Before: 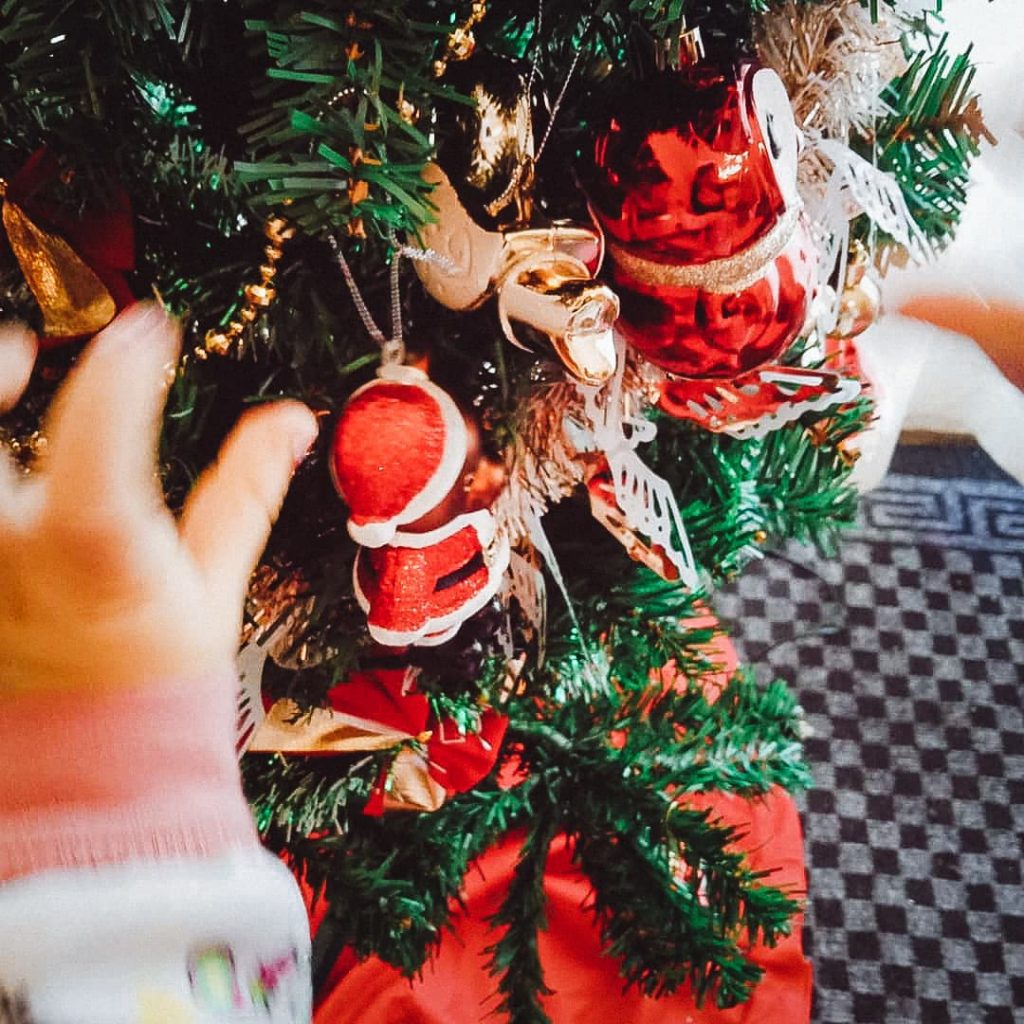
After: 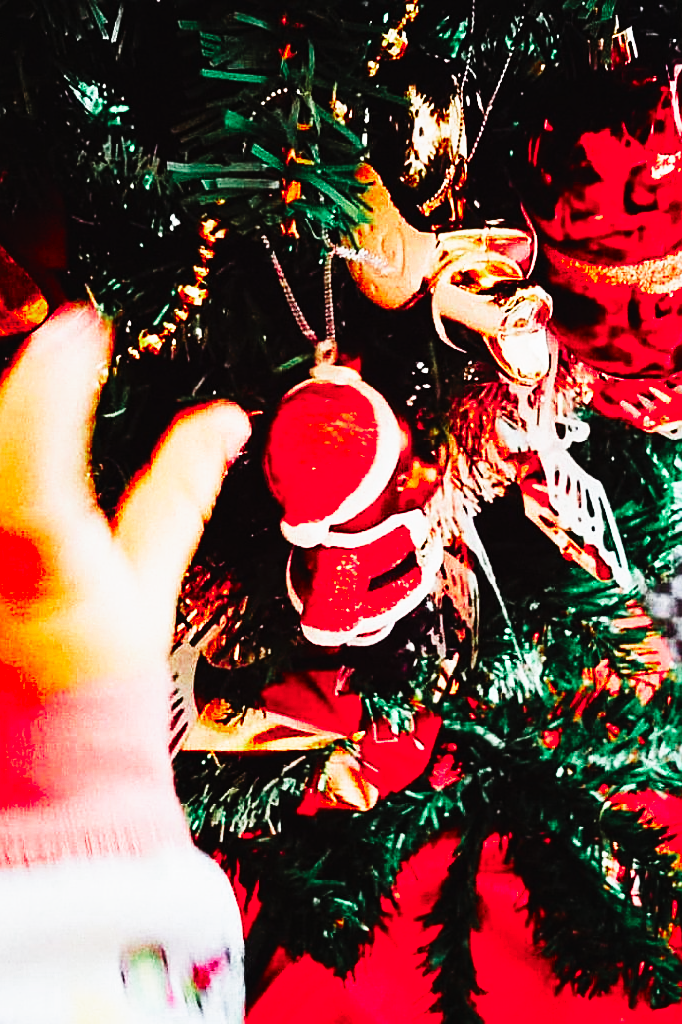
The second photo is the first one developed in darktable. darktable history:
tone curve: curves: ch0 [(0, 0) (0.003, 0.005) (0.011, 0.008) (0.025, 0.01) (0.044, 0.014) (0.069, 0.017) (0.1, 0.022) (0.136, 0.028) (0.177, 0.037) (0.224, 0.049) (0.277, 0.091) (0.335, 0.168) (0.399, 0.292) (0.468, 0.463) (0.543, 0.637) (0.623, 0.792) (0.709, 0.903) (0.801, 0.963) (0.898, 0.985) (1, 1)], preserve colors none
color zones: curves: ch0 [(0, 0.466) (0.128, 0.466) (0.25, 0.5) (0.375, 0.456) (0.5, 0.5) (0.625, 0.5) (0.737, 0.652) (0.875, 0.5)]; ch1 [(0, 0.603) (0.125, 0.618) (0.261, 0.348) (0.372, 0.353) (0.497, 0.363) (0.611, 0.45) (0.731, 0.427) (0.875, 0.518) (0.998, 0.652)]; ch2 [(0, 0.559) (0.125, 0.451) (0.253, 0.564) (0.37, 0.578) (0.5, 0.466) (0.625, 0.471) (0.731, 0.471) (0.88, 0.485)]
sharpen: on, module defaults
contrast brightness saturation: contrast -0.11
exposure: compensate highlight preservation false
crop and rotate: left 6.617%, right 26.717%
